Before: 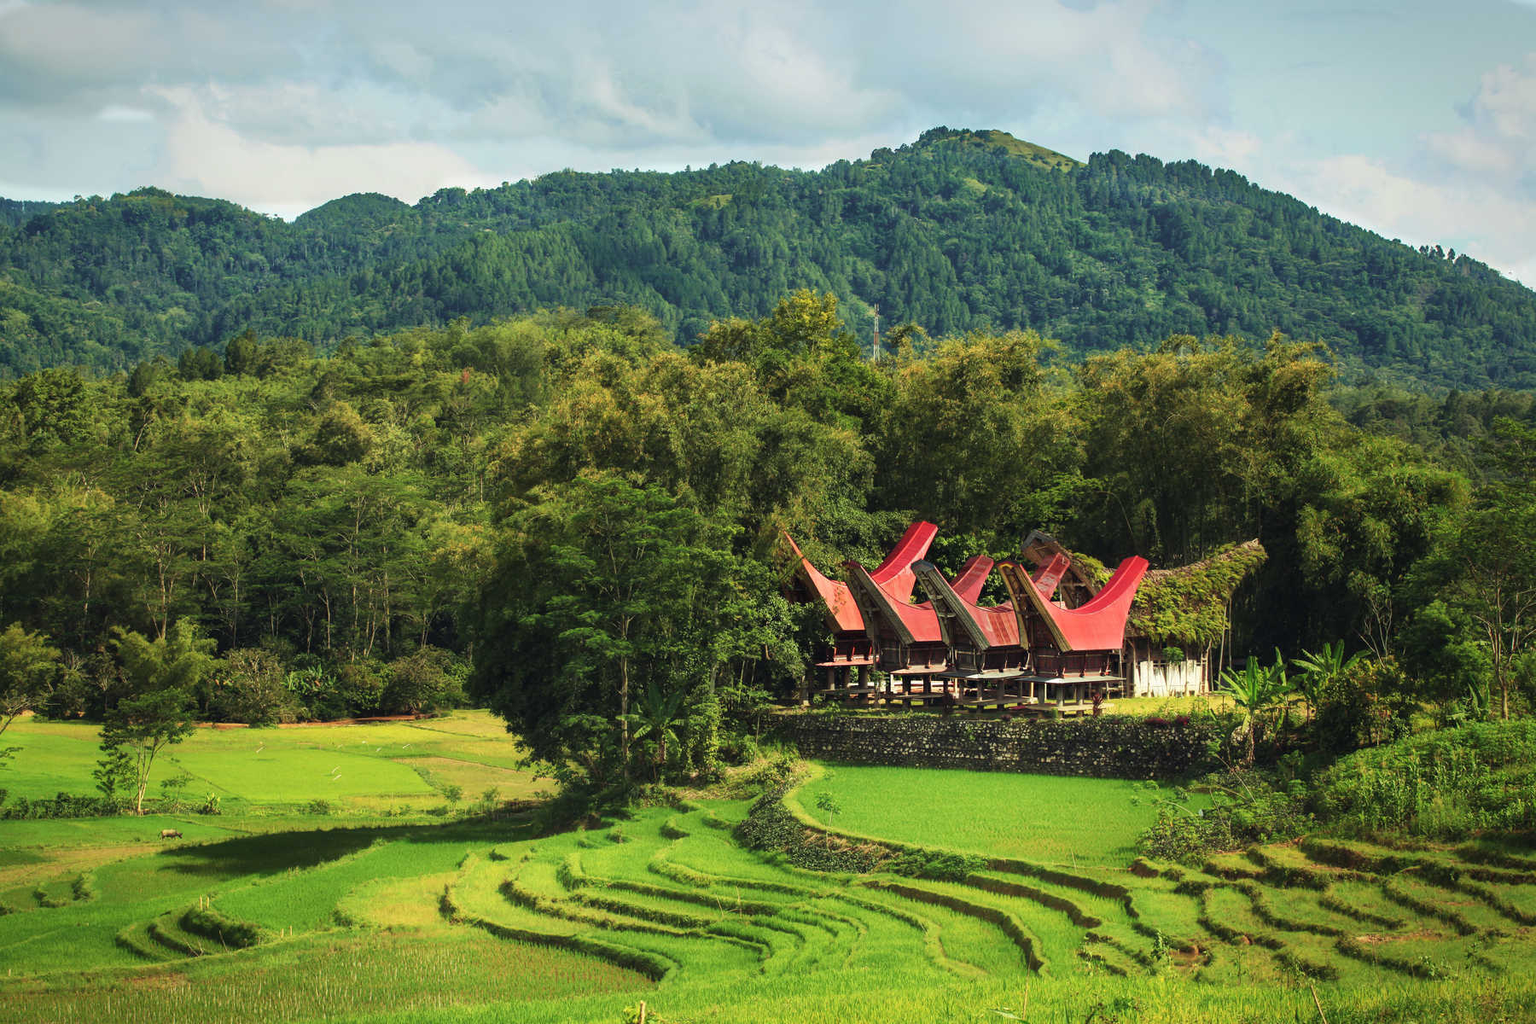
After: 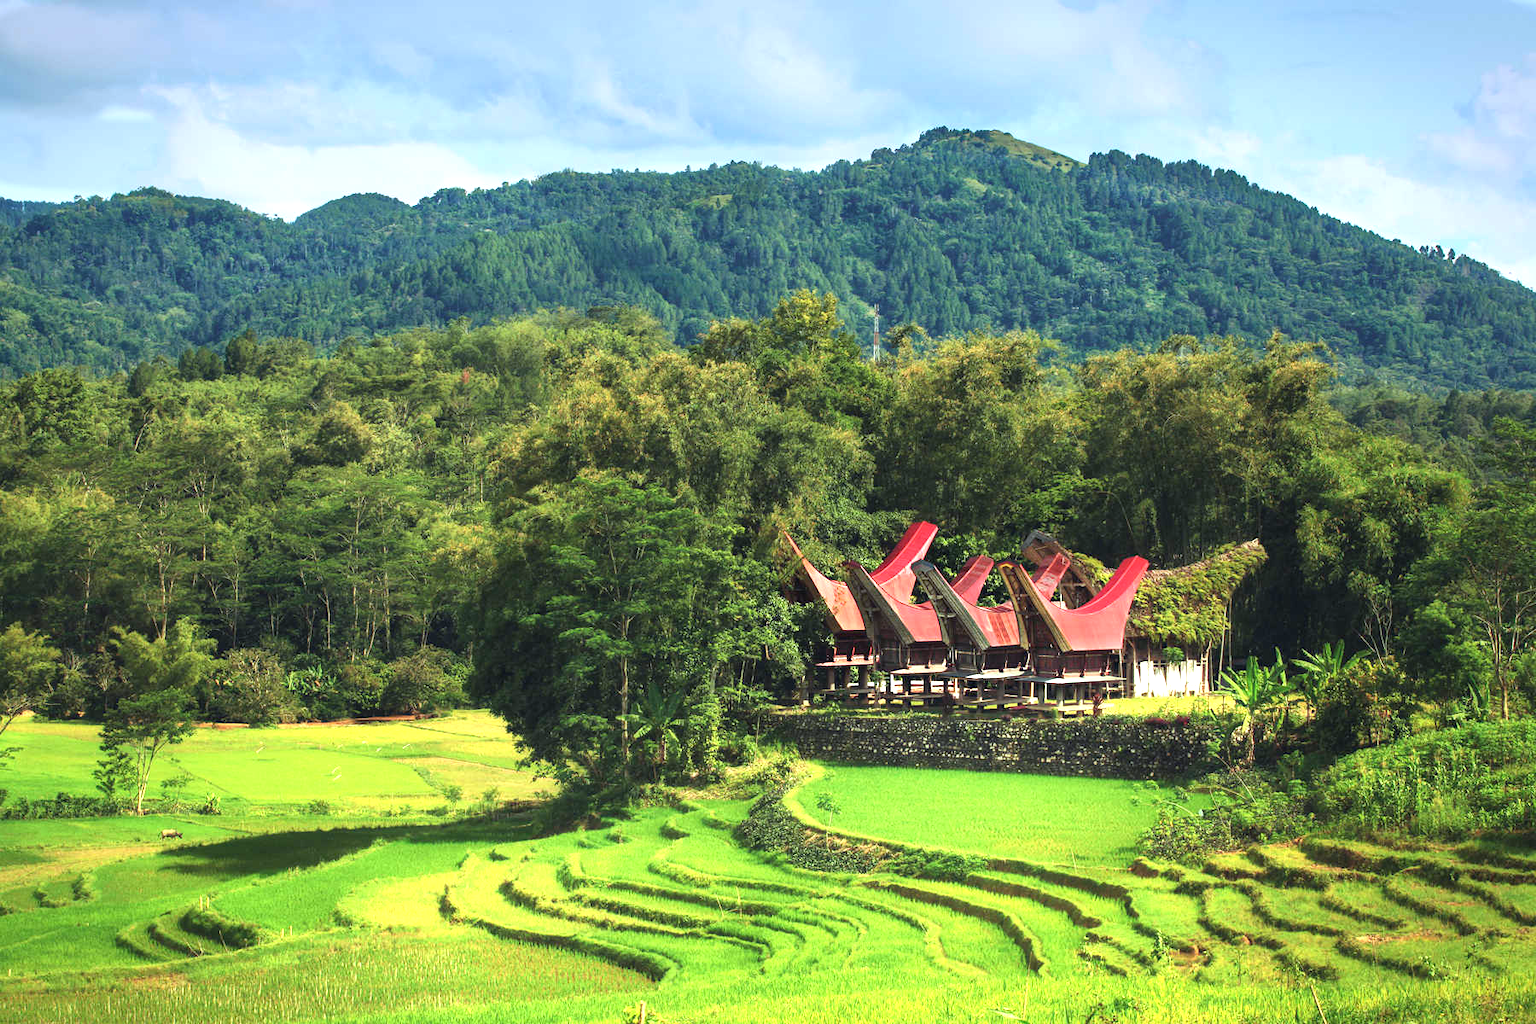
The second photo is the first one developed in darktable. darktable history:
graduated density: hue 238.83°, saturation 50%
exposure: black level correction 0, exposure 1.1 EV, compensate highlight preservation false
color calibration: illuminant Planckian (black body), x 0.351, y 0.352, temperature 4794.27 K
